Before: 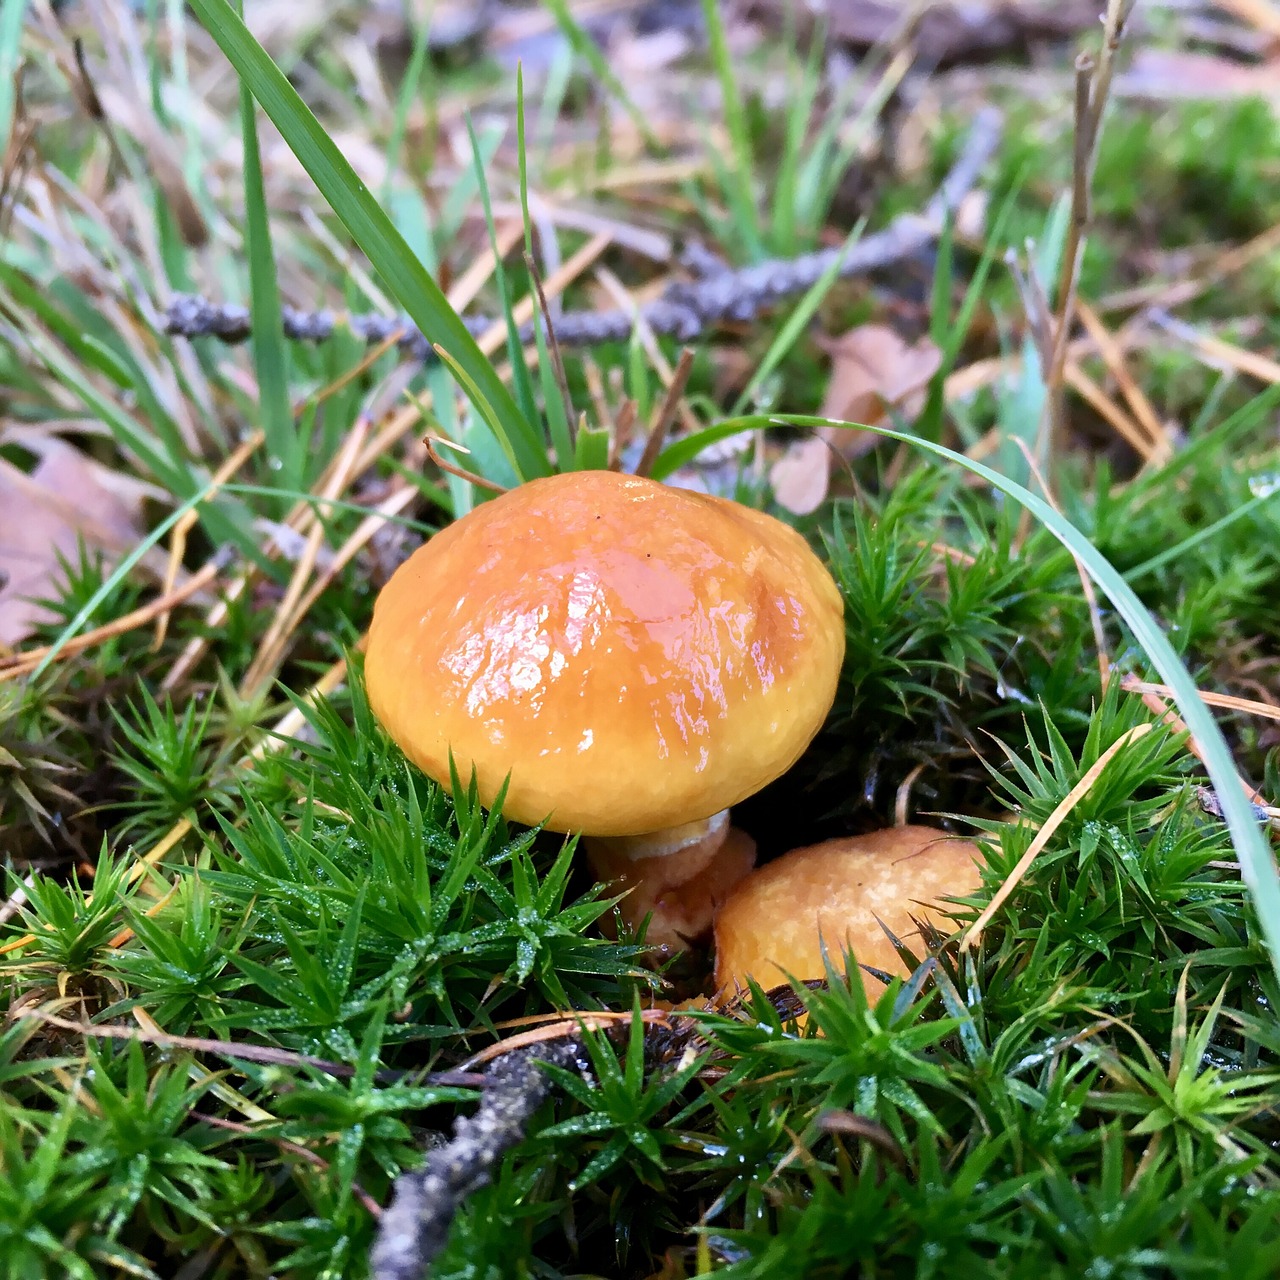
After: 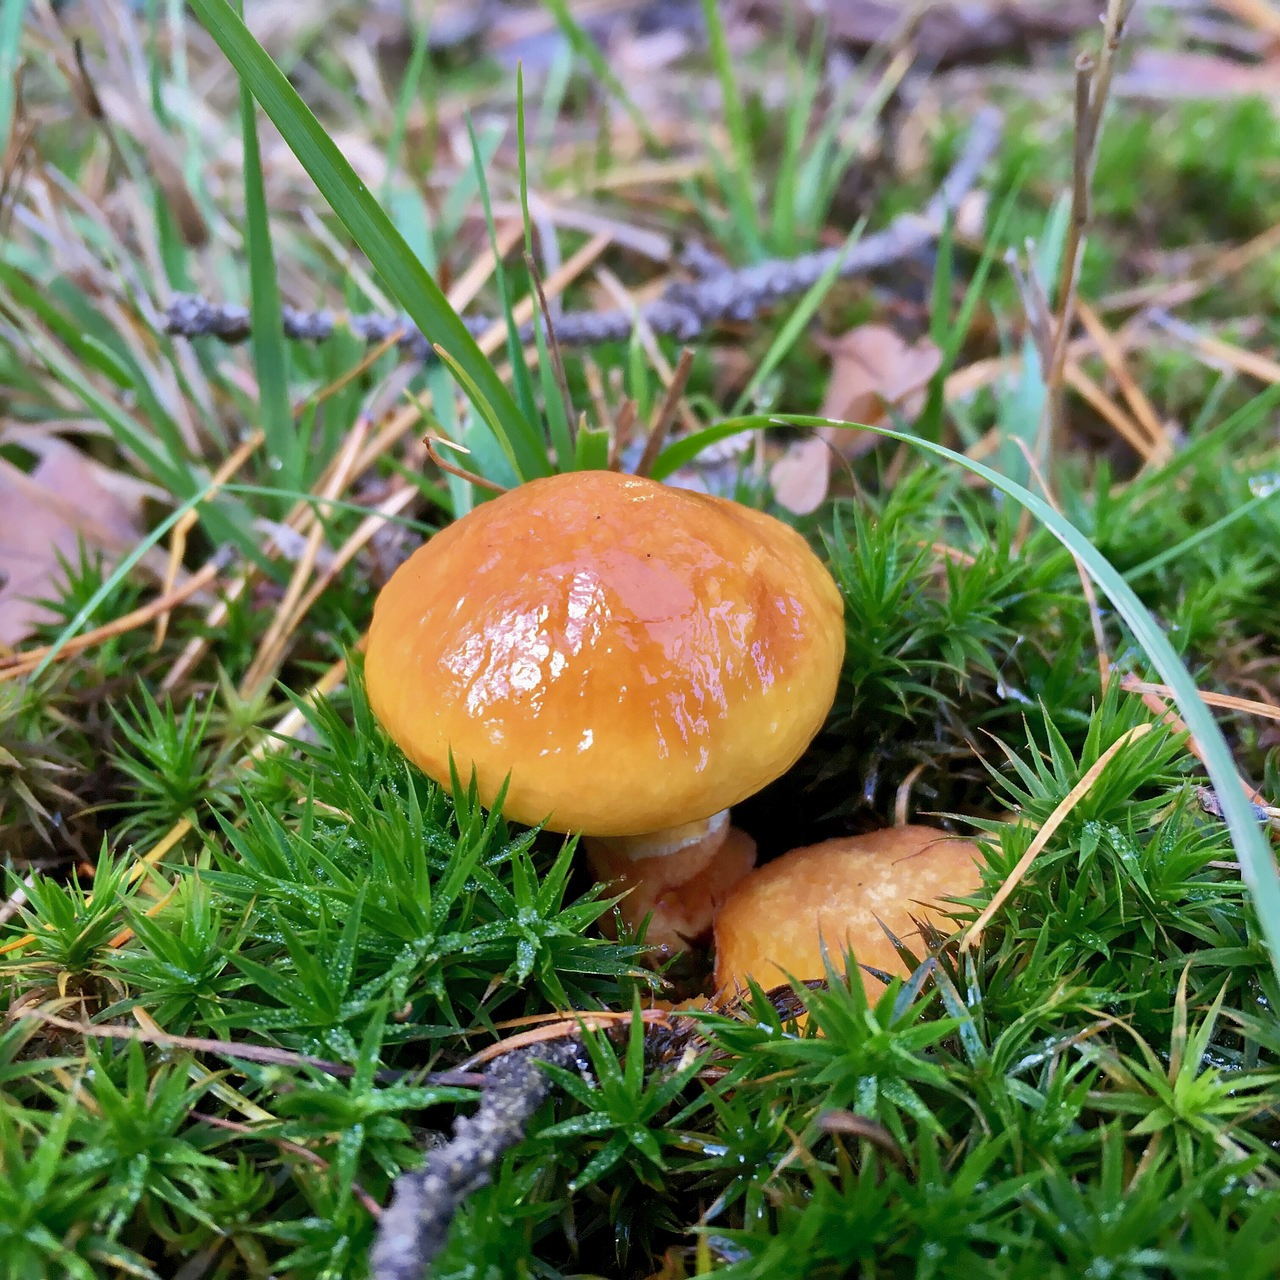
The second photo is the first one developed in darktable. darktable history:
shadows and highlights: highlights -59.84
